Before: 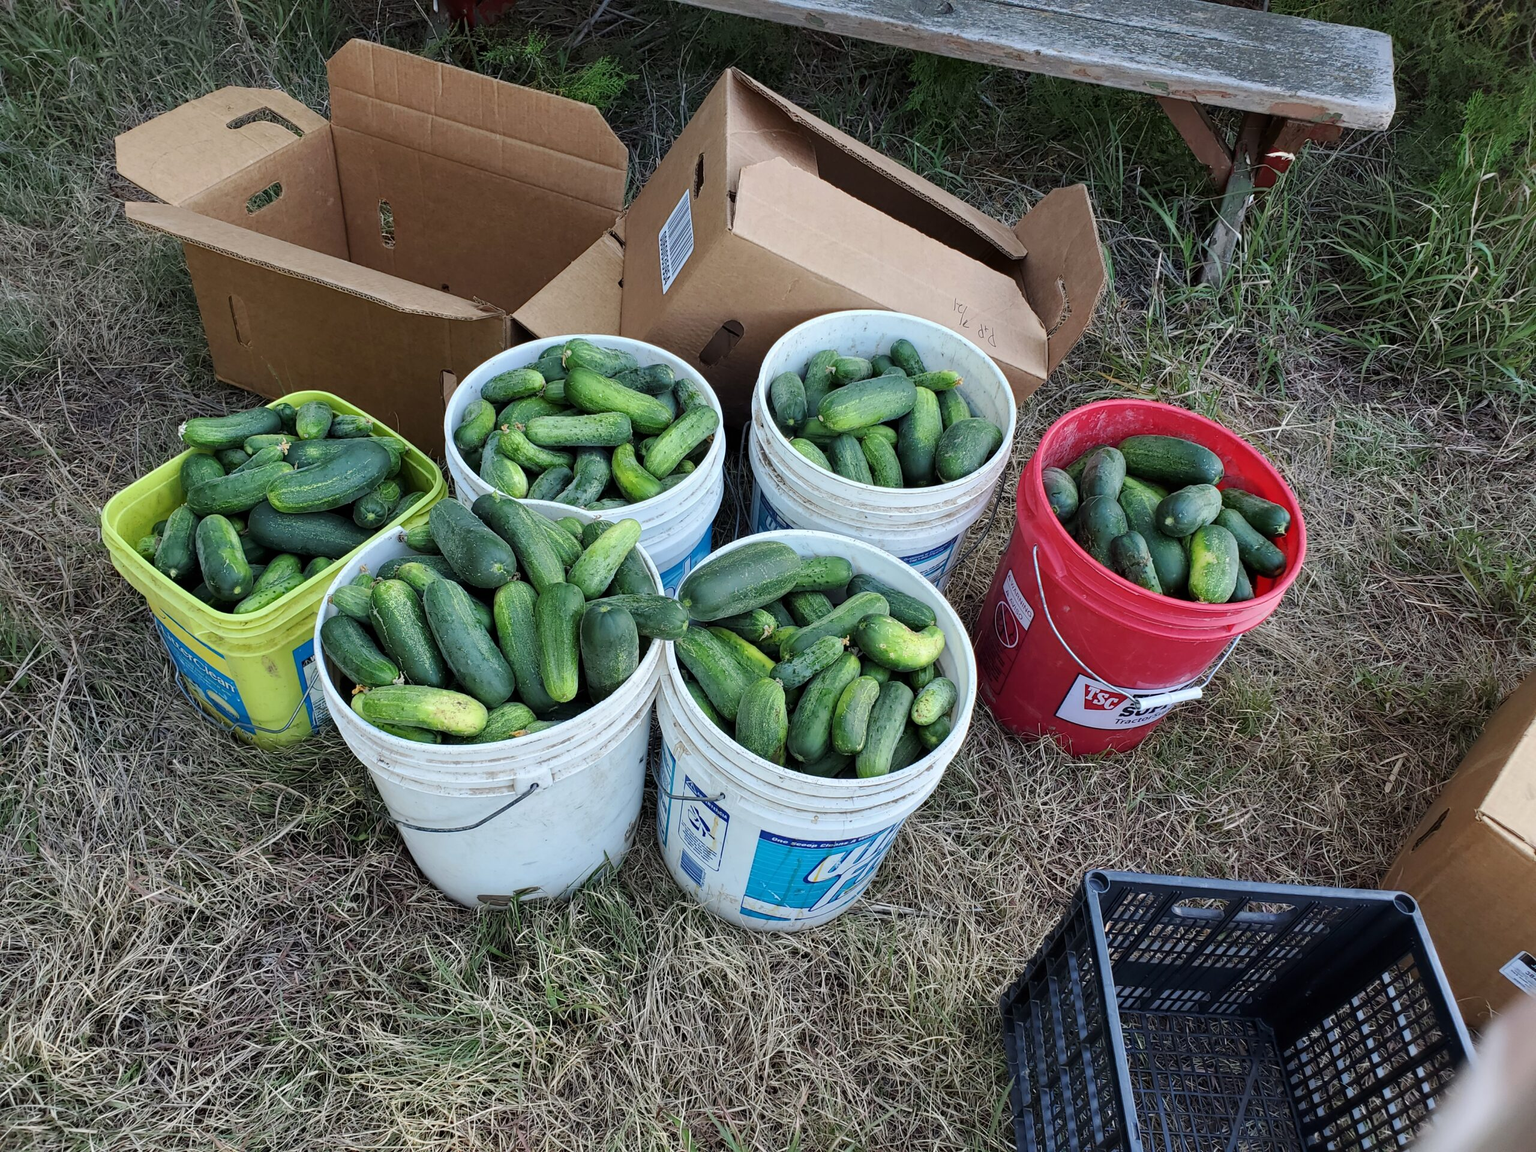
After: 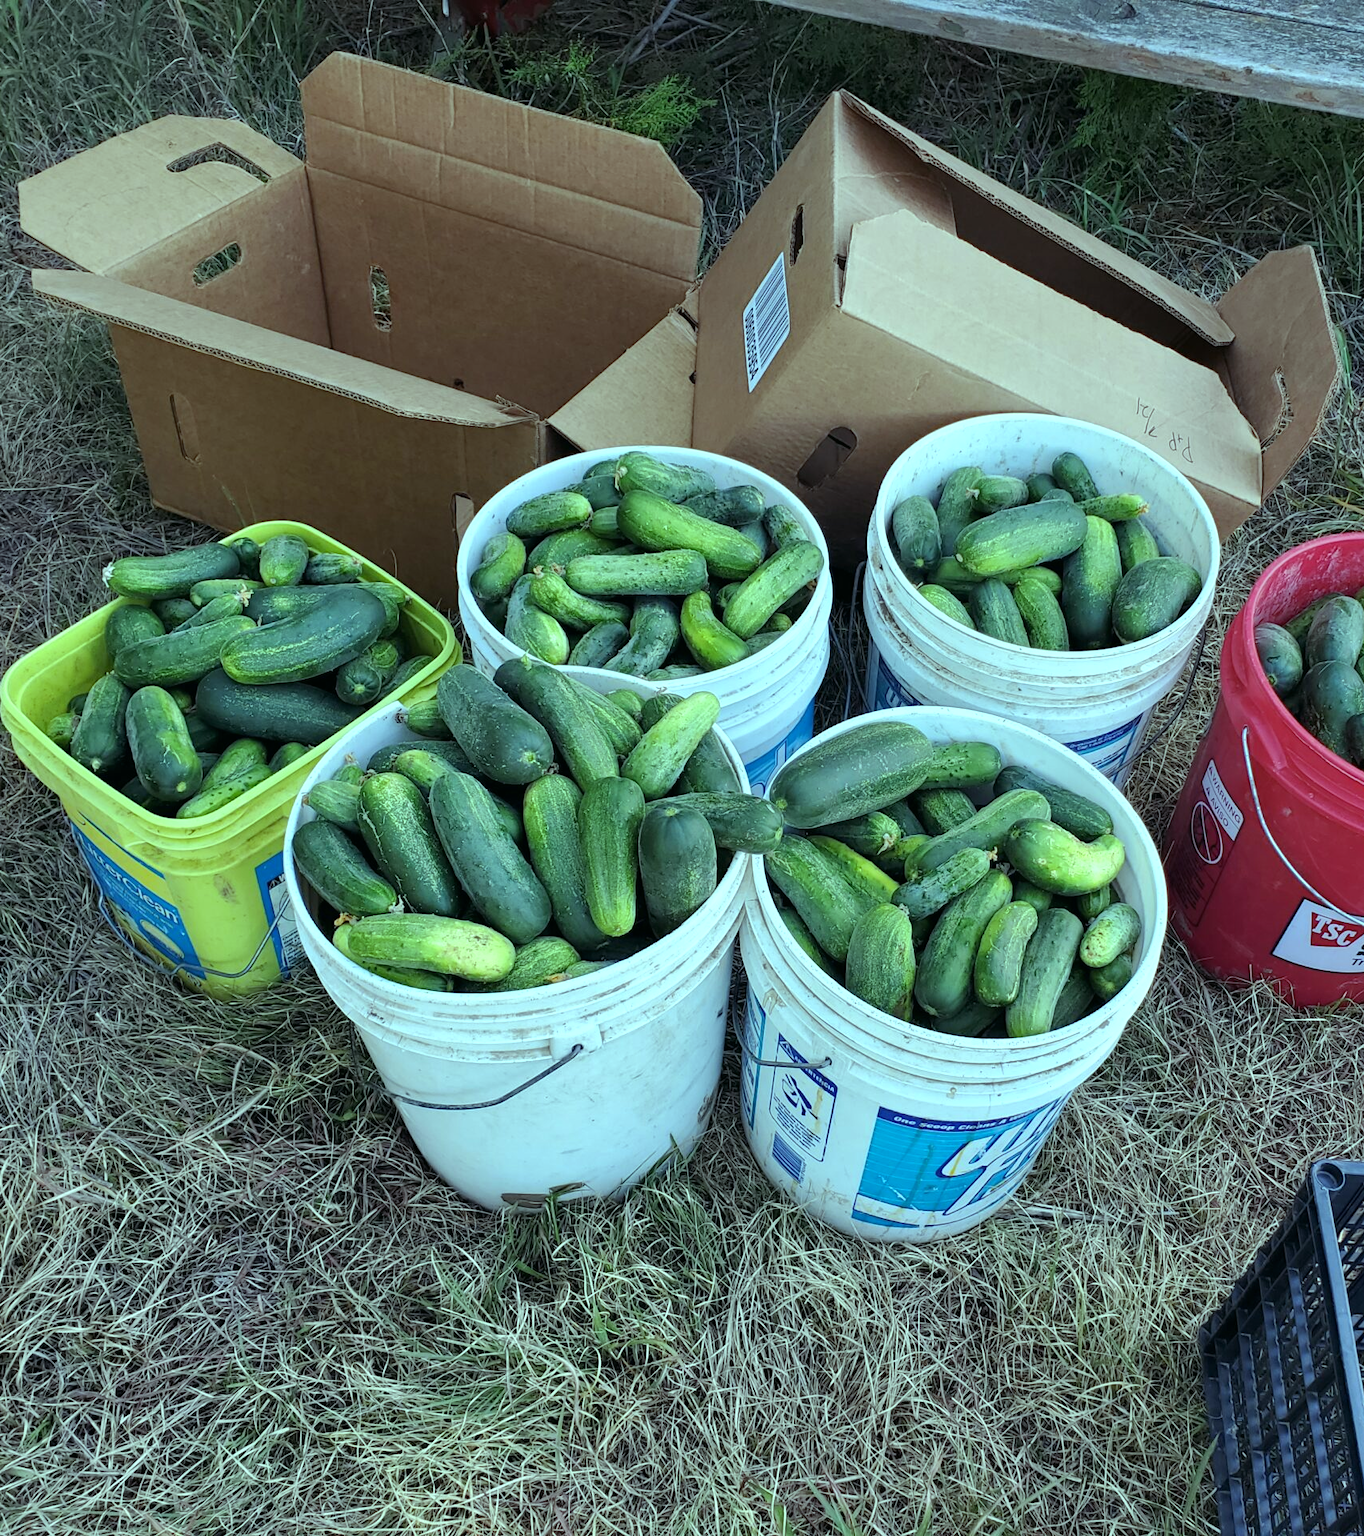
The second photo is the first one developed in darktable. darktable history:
crop and rotate: left 6.617%, right 26.717%
shadows and highlights: shadows 25, highlights -25
color balance: mode lift, gamma, gain (sRGB), lift [0.997, 0.979, 1.021, 1.011], gamma [1, 1.084, 0.916, 0.998], gain [1, 0.87, 1.13, 1.101], contrast 4.55%, contrast fulcrum 38.24%, output saturation 104.09%
